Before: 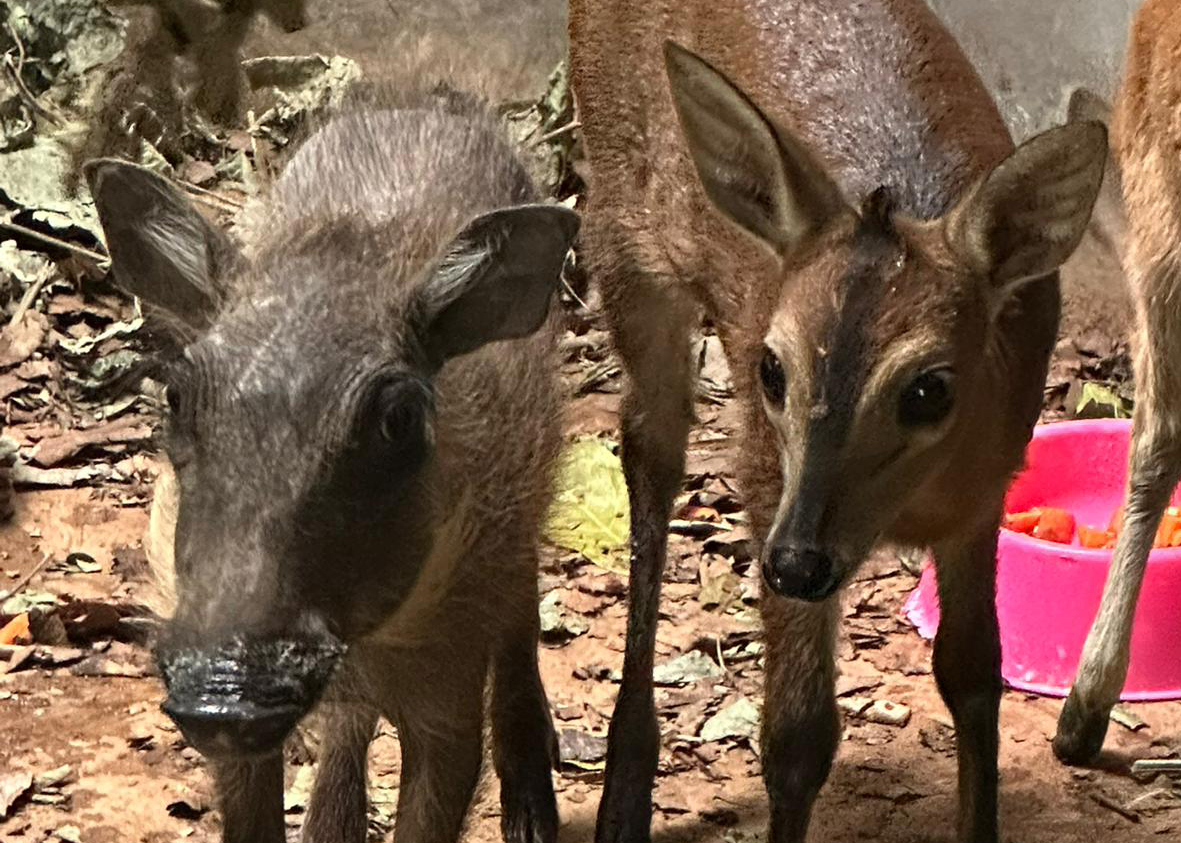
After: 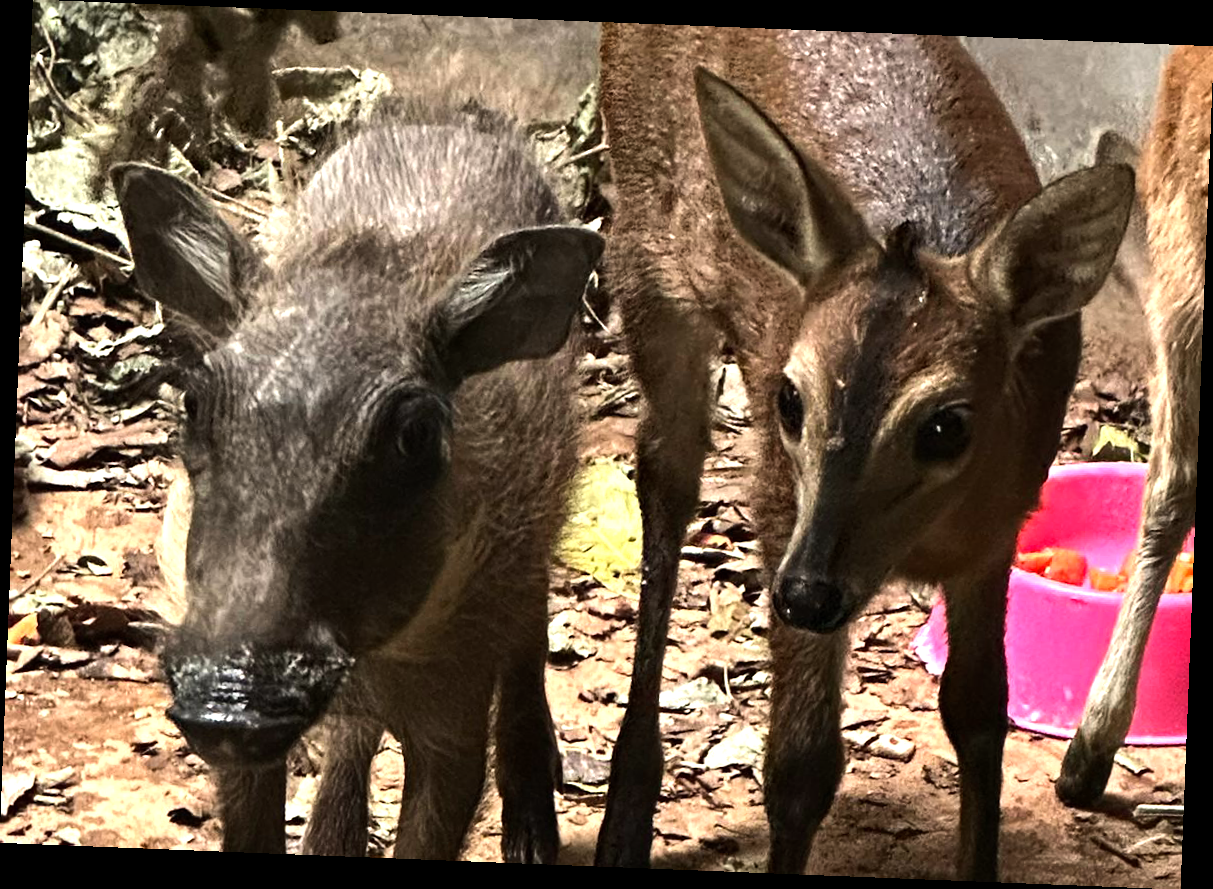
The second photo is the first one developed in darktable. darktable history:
rotate and perspective: rotation 2.27°, automatic cropping off
tone equalizer: -8 EV -0.75 EV, -7 EV -0.7 EV, -6 EV -0.6 EV, -5 EV -0.4 EV, -3 EV 0.4 EV, -2 EV 0.6 EV, -1 EV 0.7 EV, +0 EV 0.75 EV, edges refinement/feathering 500, mask exposure compensation -1.57 EV, preserve details no
